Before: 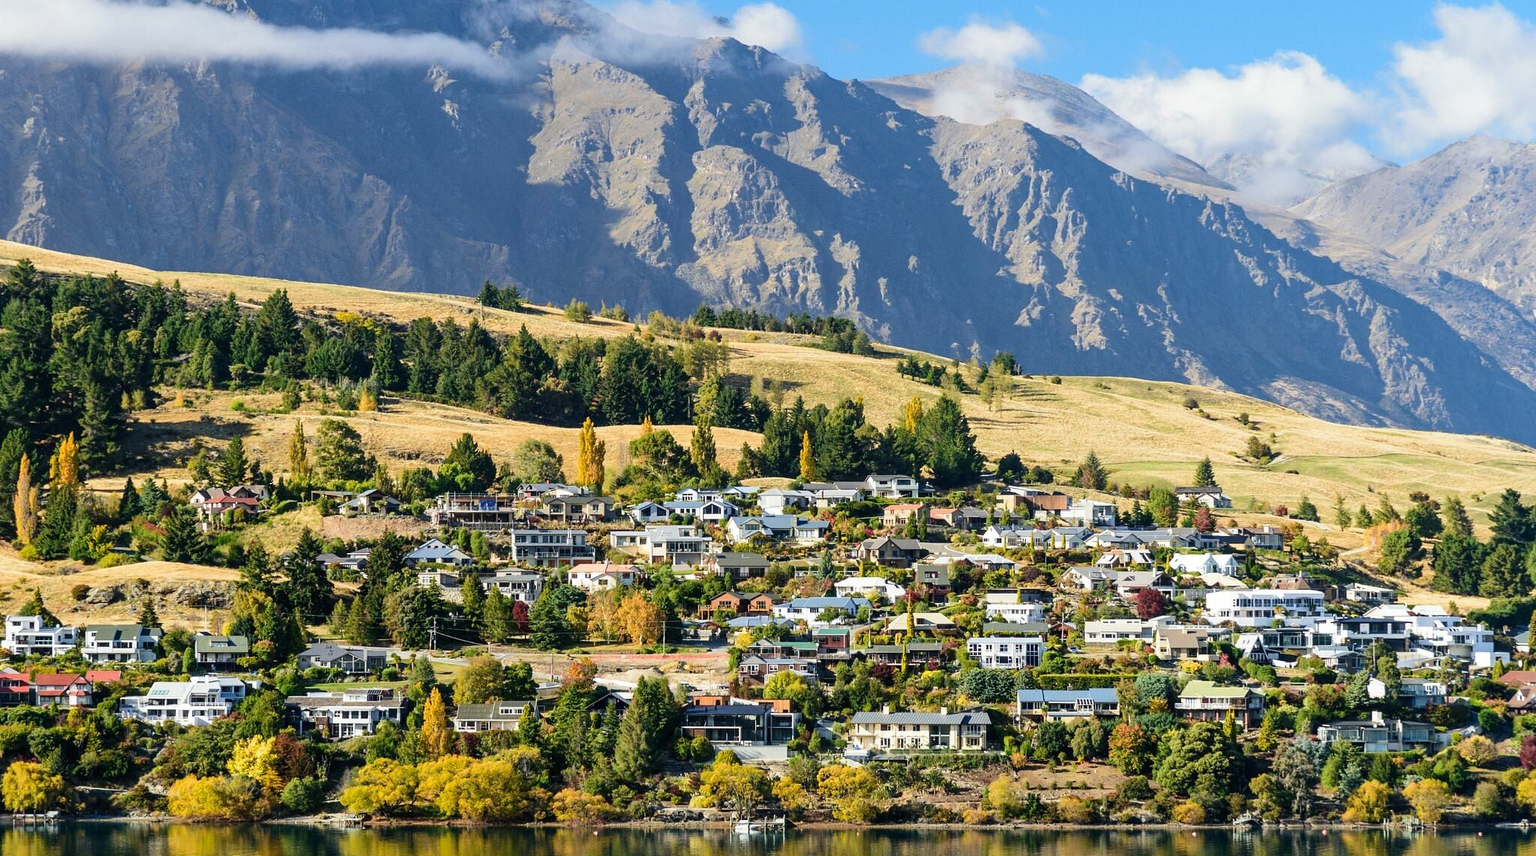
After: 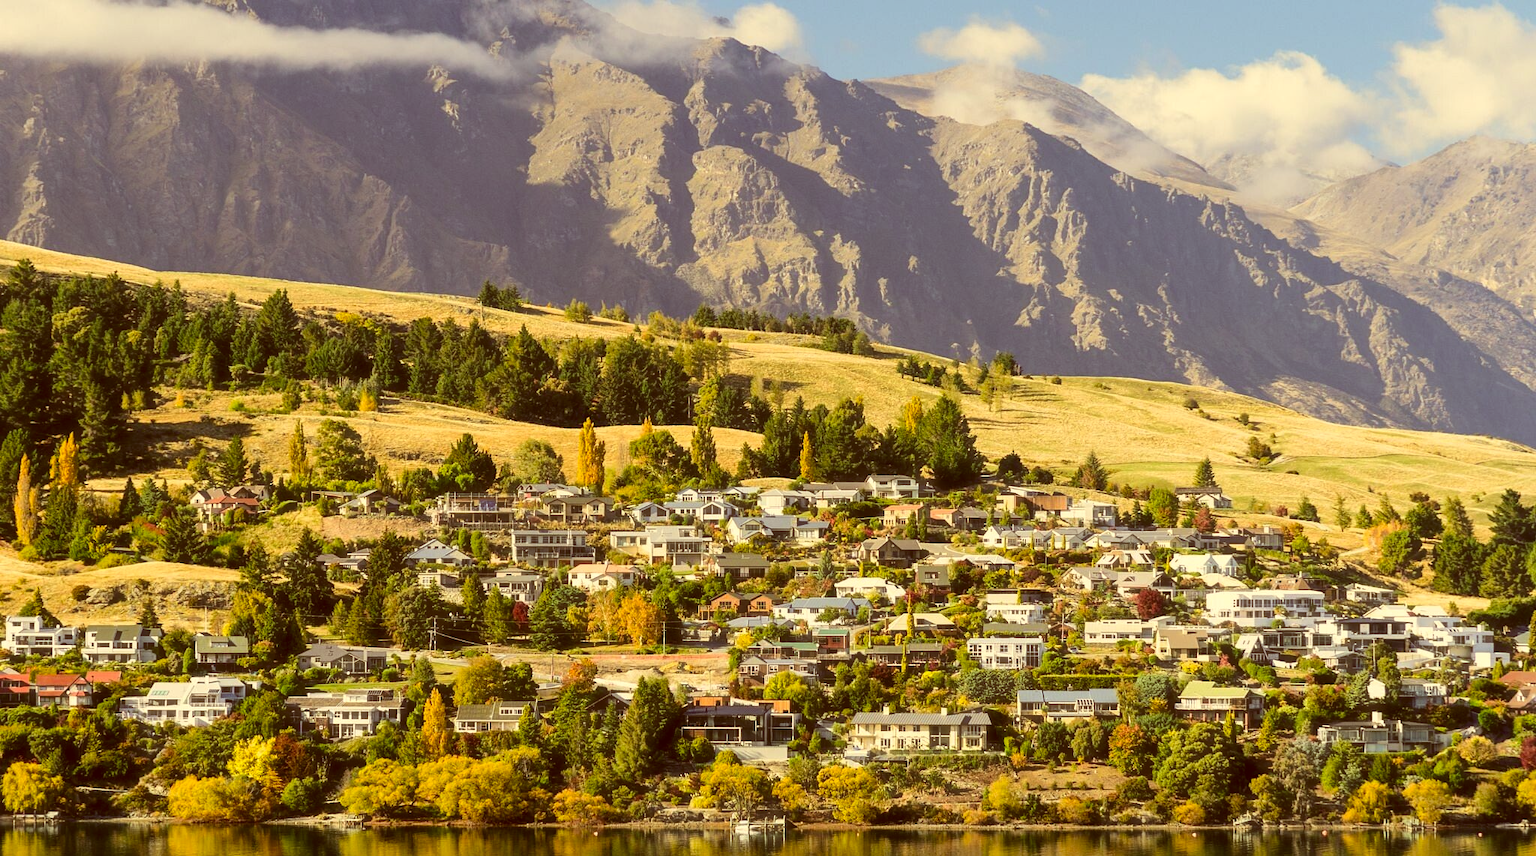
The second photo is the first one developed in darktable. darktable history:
haze removal: strength -0.1, adaptive false
color correction: highlights a* 1.12, highlights b* 24.26, shadows a* 15.58, shadows b* 24.26
